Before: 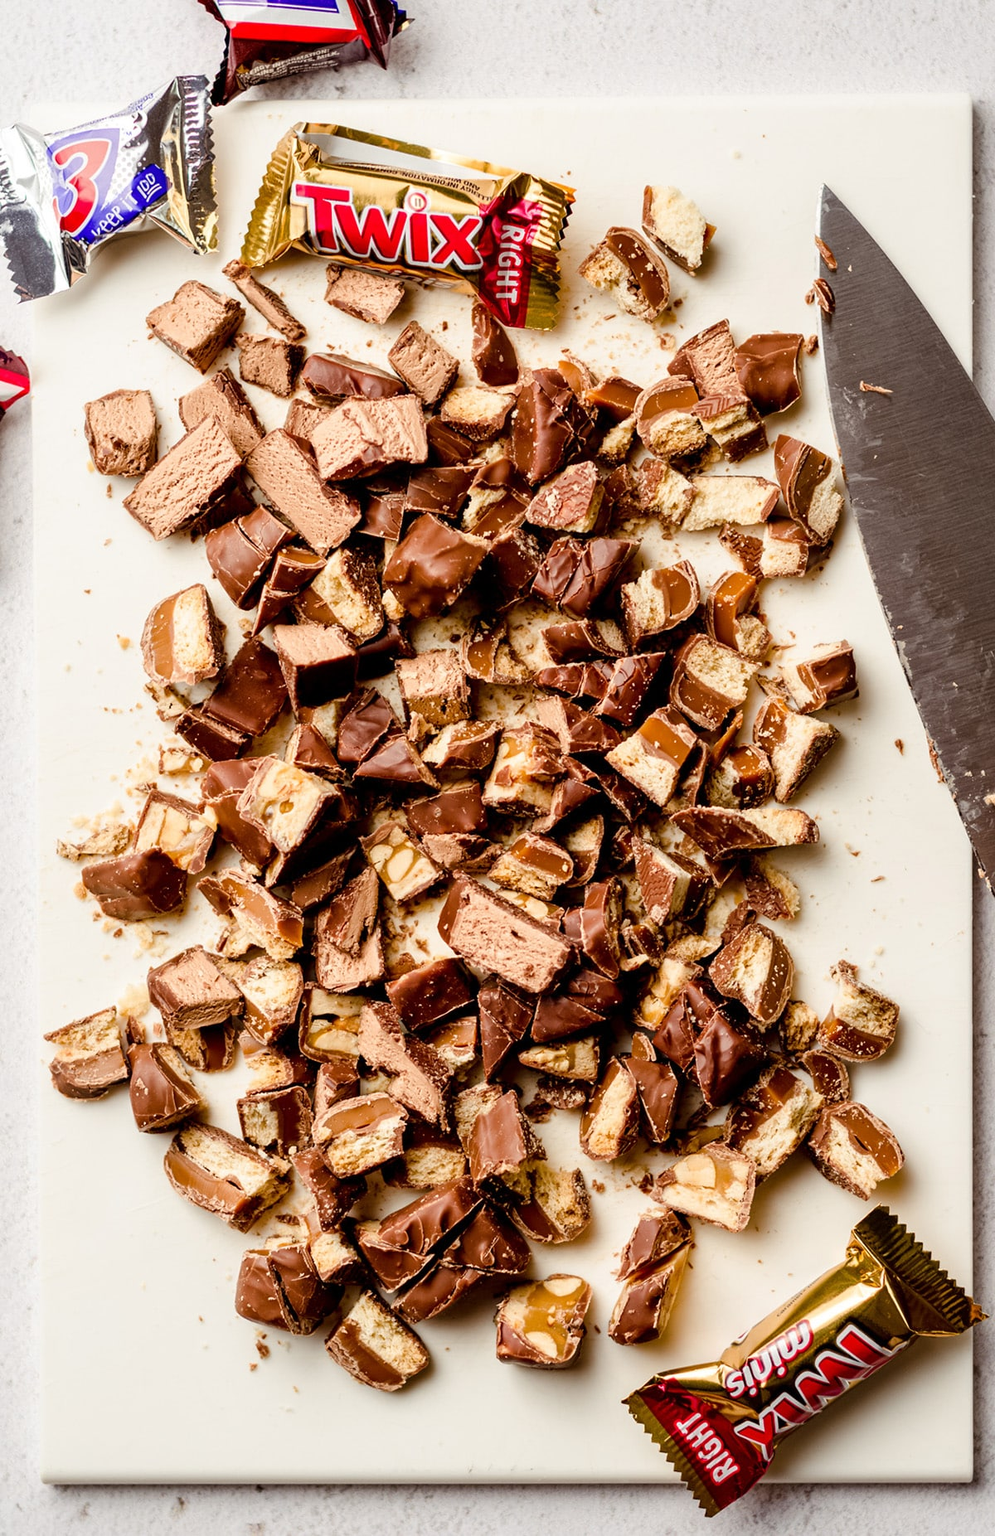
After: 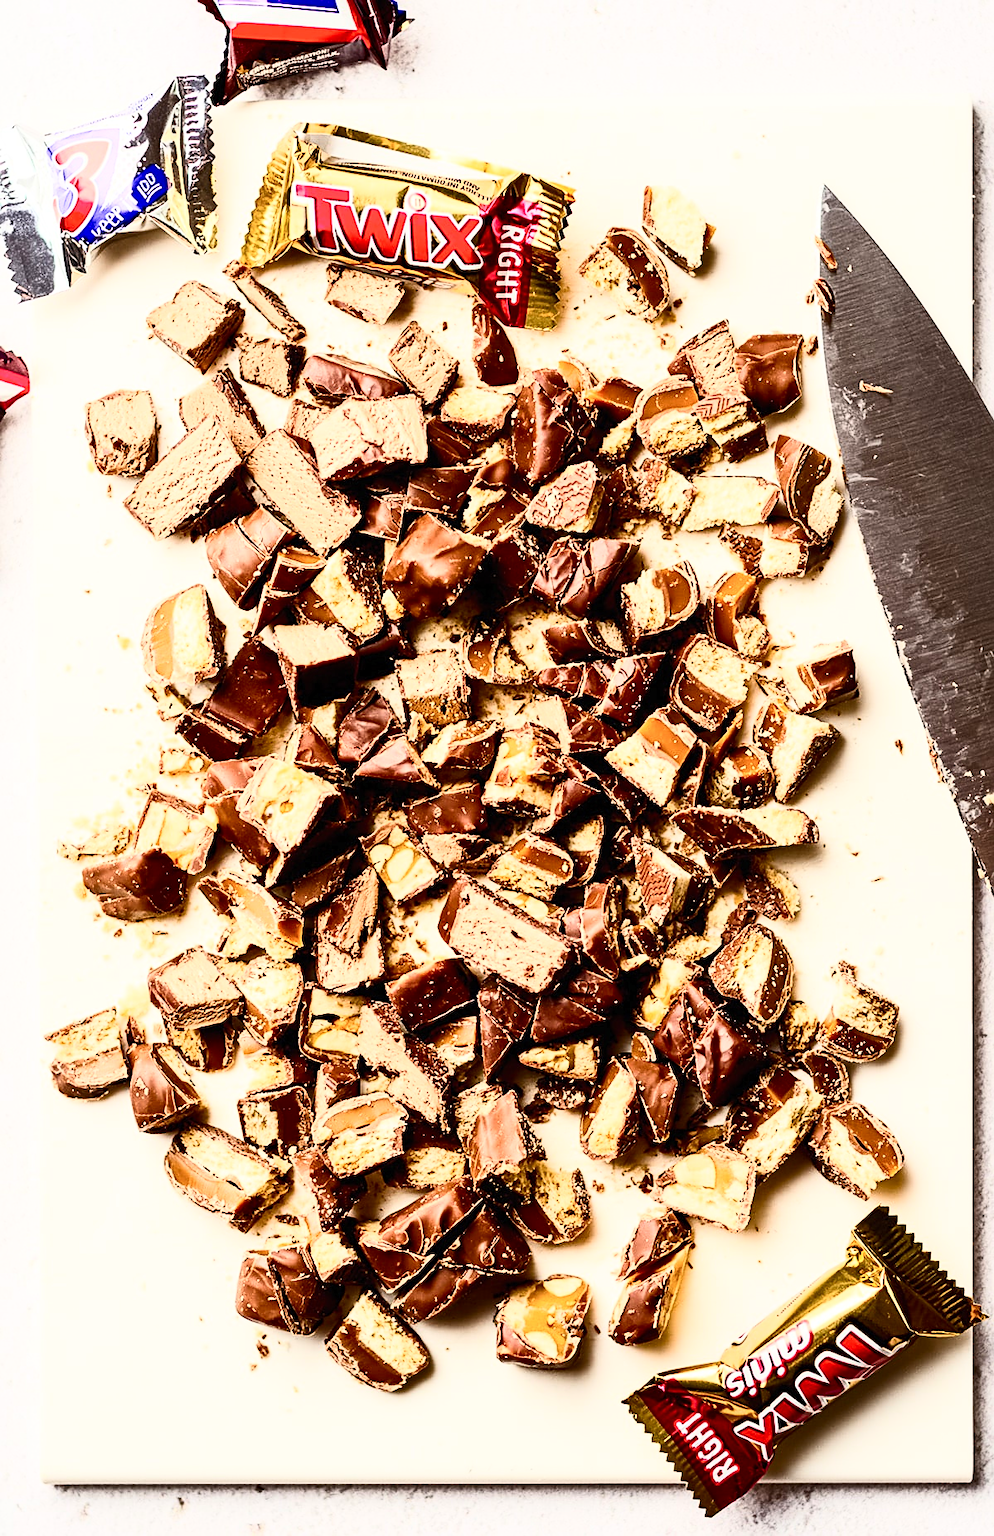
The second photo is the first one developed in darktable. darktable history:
sharpen: on, module defaults
contrast brightness saturation: contrast 0.611, brightness 0.336, saturation 0.149
